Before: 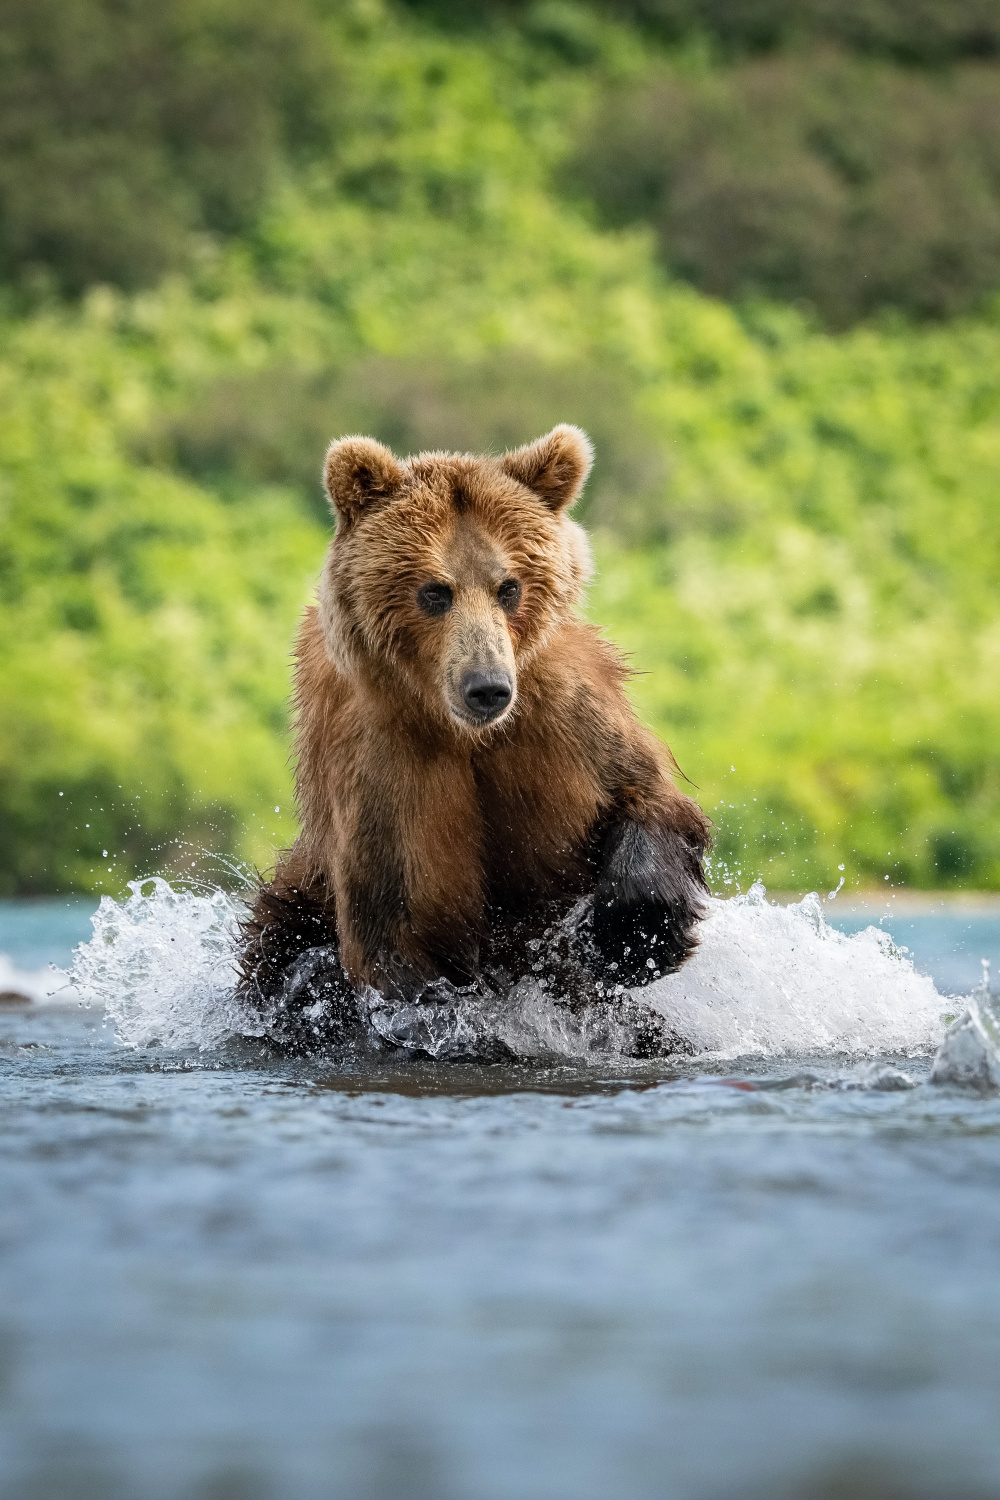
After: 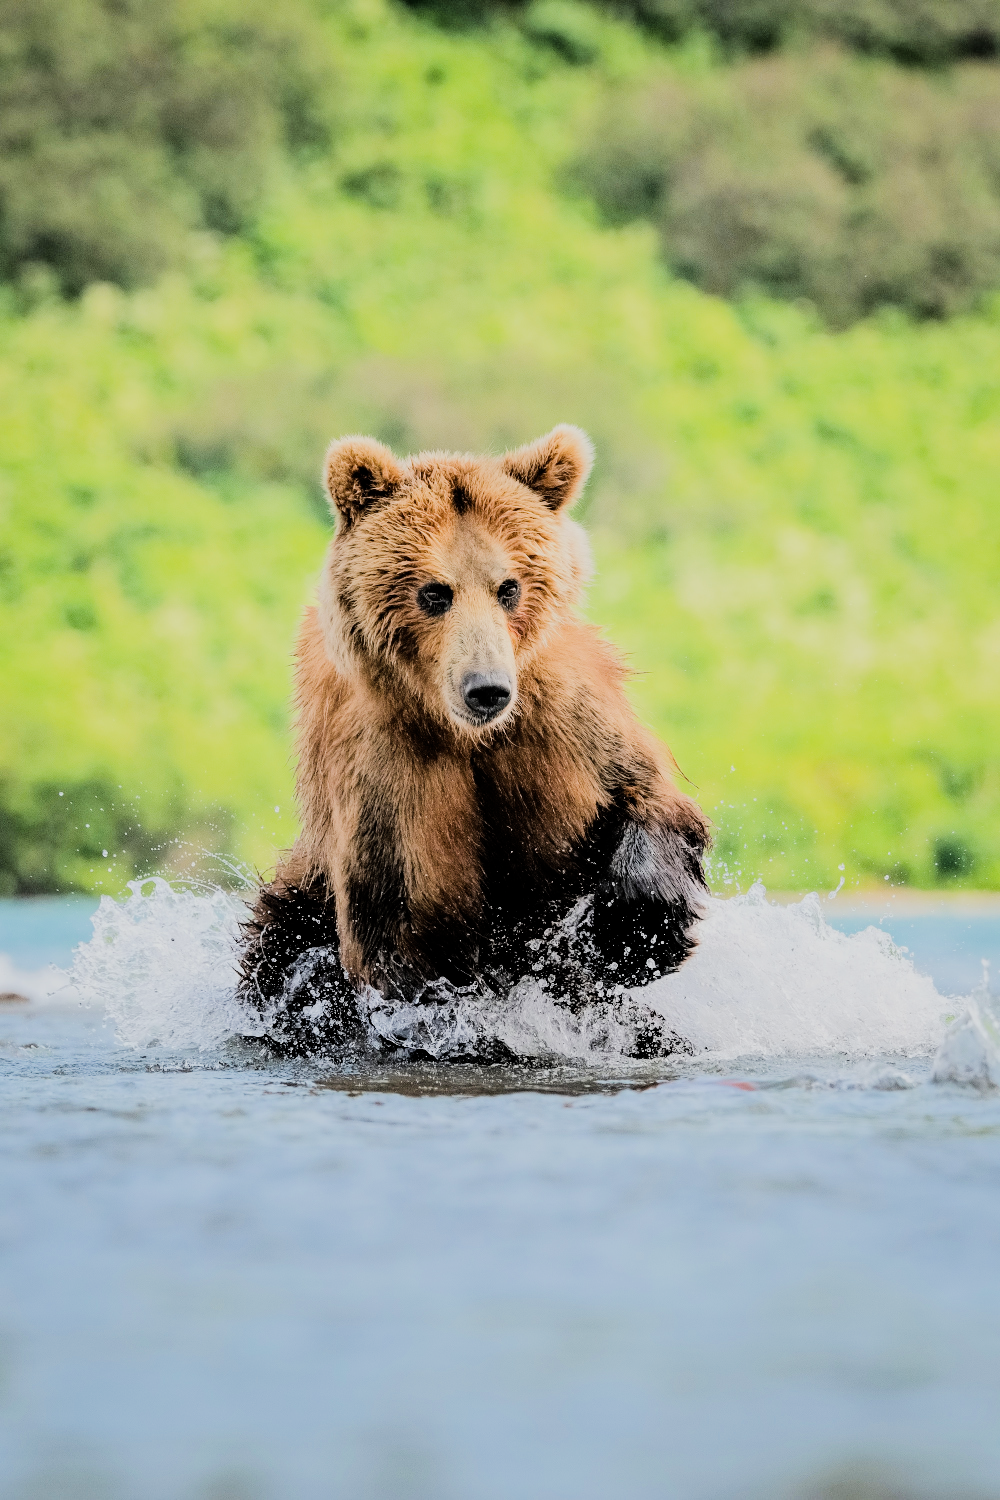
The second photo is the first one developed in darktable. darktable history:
filmic rgb: middle gray luminance 28.8%, black relative exposure -10.35 EV, white relative exposure 5.51 EV, target black luminance 0%, hardness 3.92, latitude 2%, contrast 1.13, highlights saturation mix 4.46%, shadows ↔ highlights balance 15.02%
tone equalizer: -7 EV 0.157 EV, -6 EV 0.595 EV, -5 EV 1.14 EV, -4 EV 1.35 EV, -3 EV 1.13 EV, -2 EV 0.6 EV, -1 EV 0.159 EV, edges refinement/feathering 500, mask exposure compensation -1.57 EV, preserve details no
